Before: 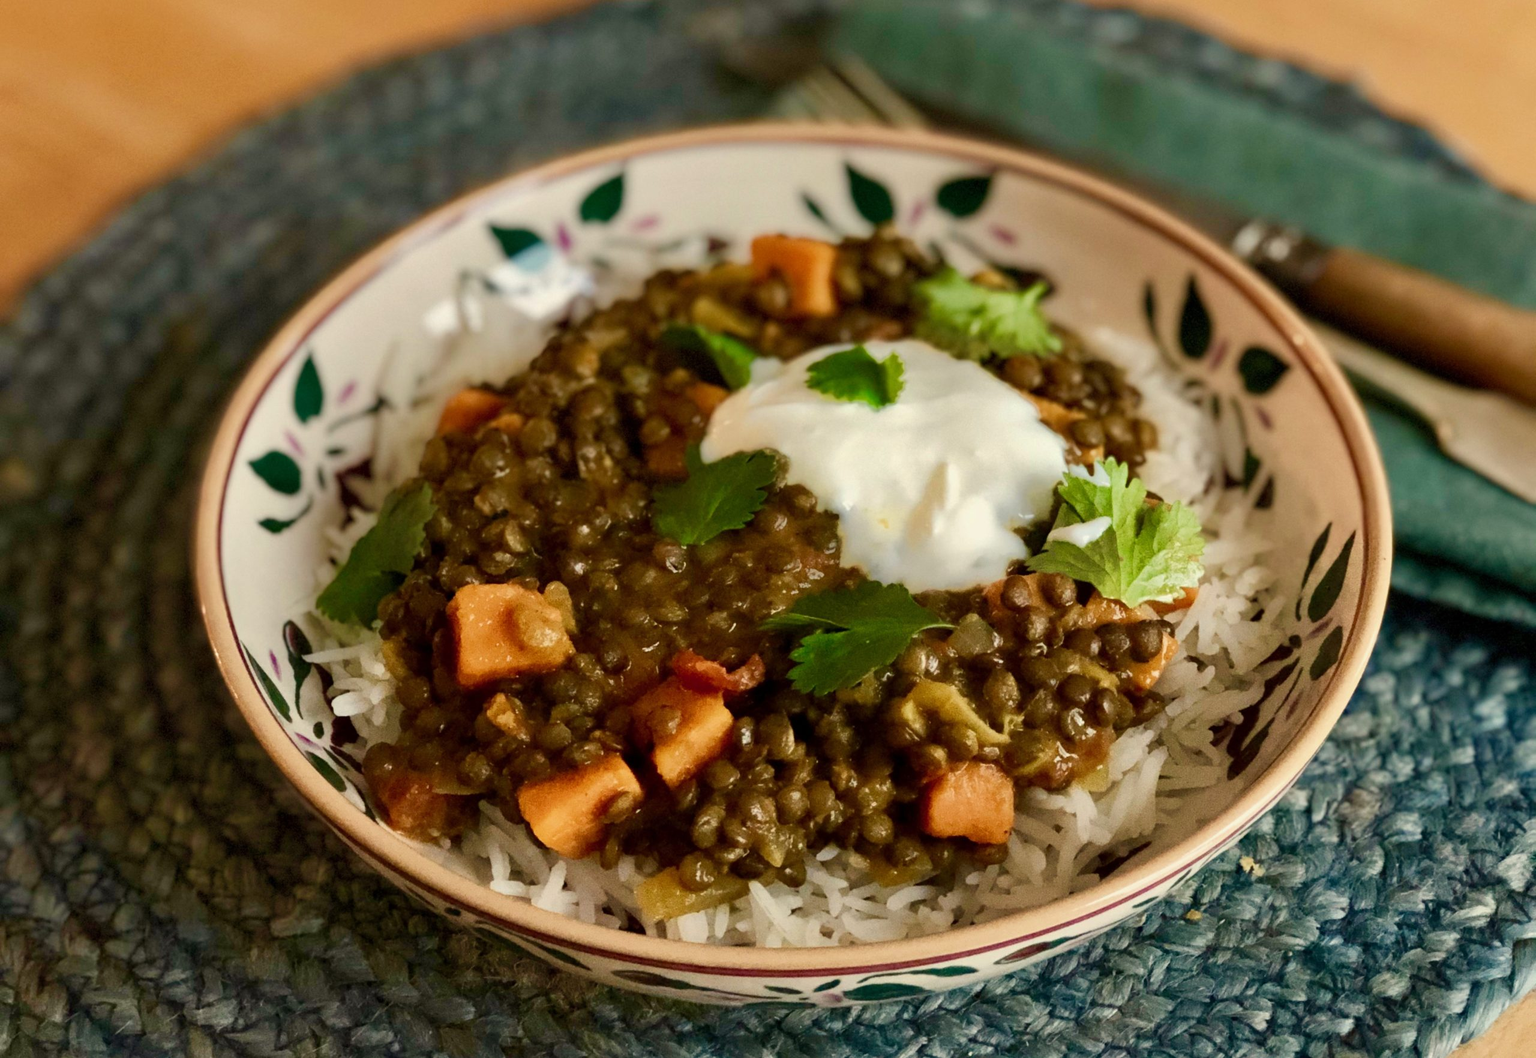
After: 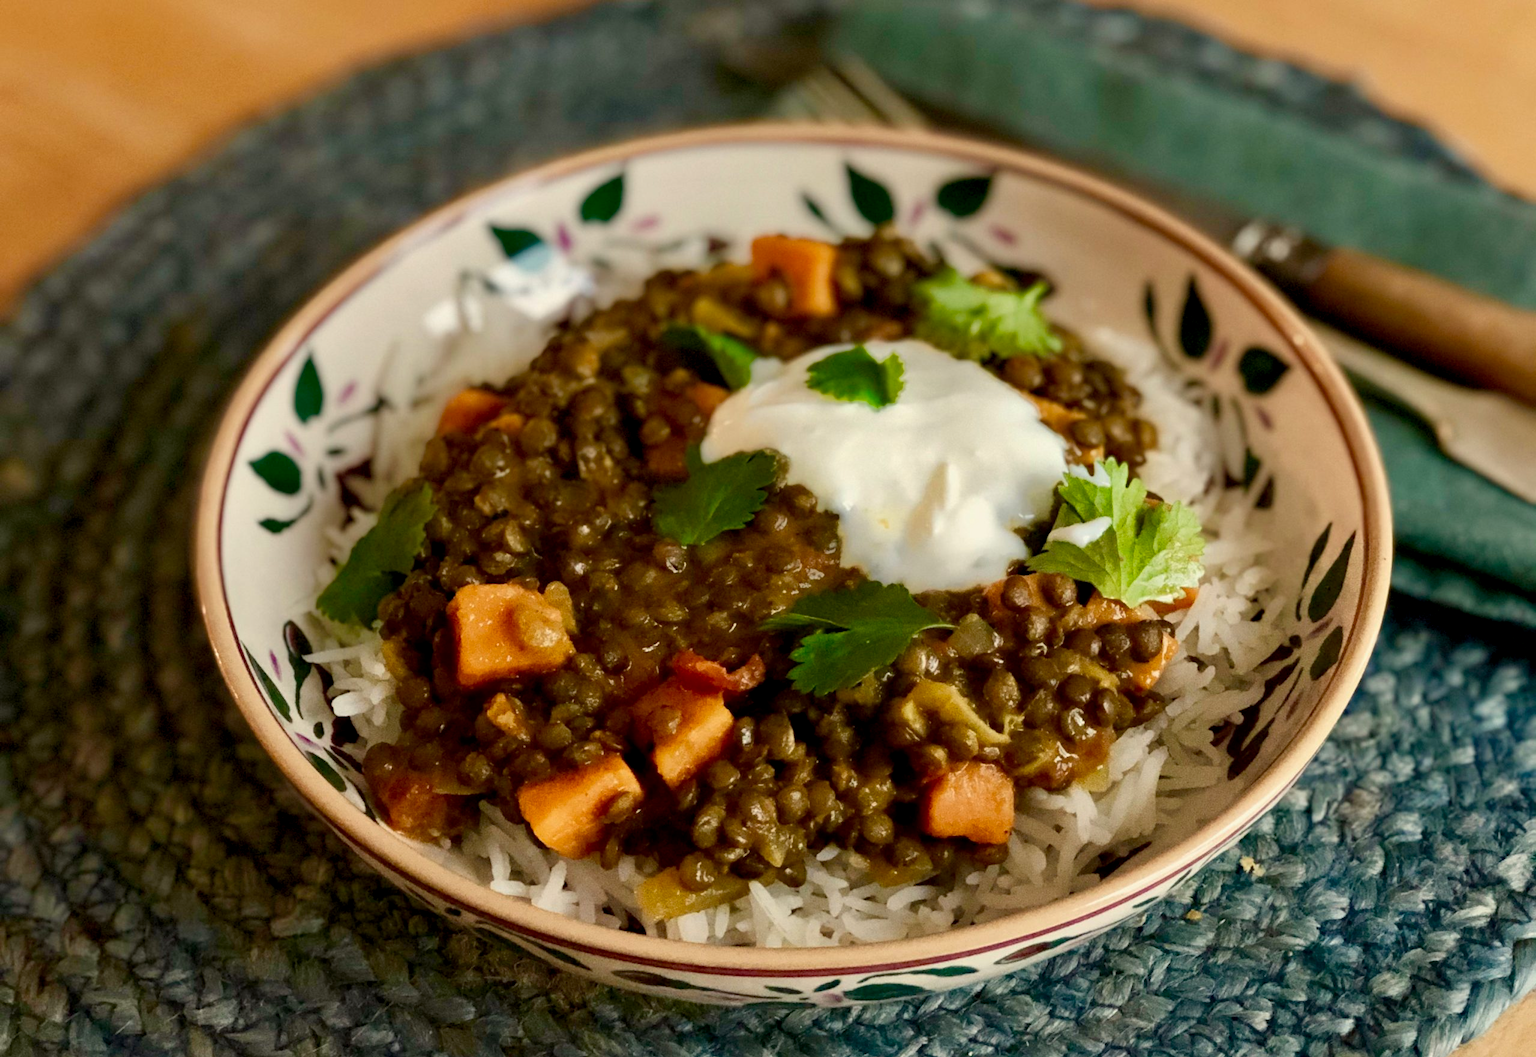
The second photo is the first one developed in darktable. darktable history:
tone equalizer: smoothing diameter 24.84%, edges refinement/feathering 10.47, preserve details guided filter
